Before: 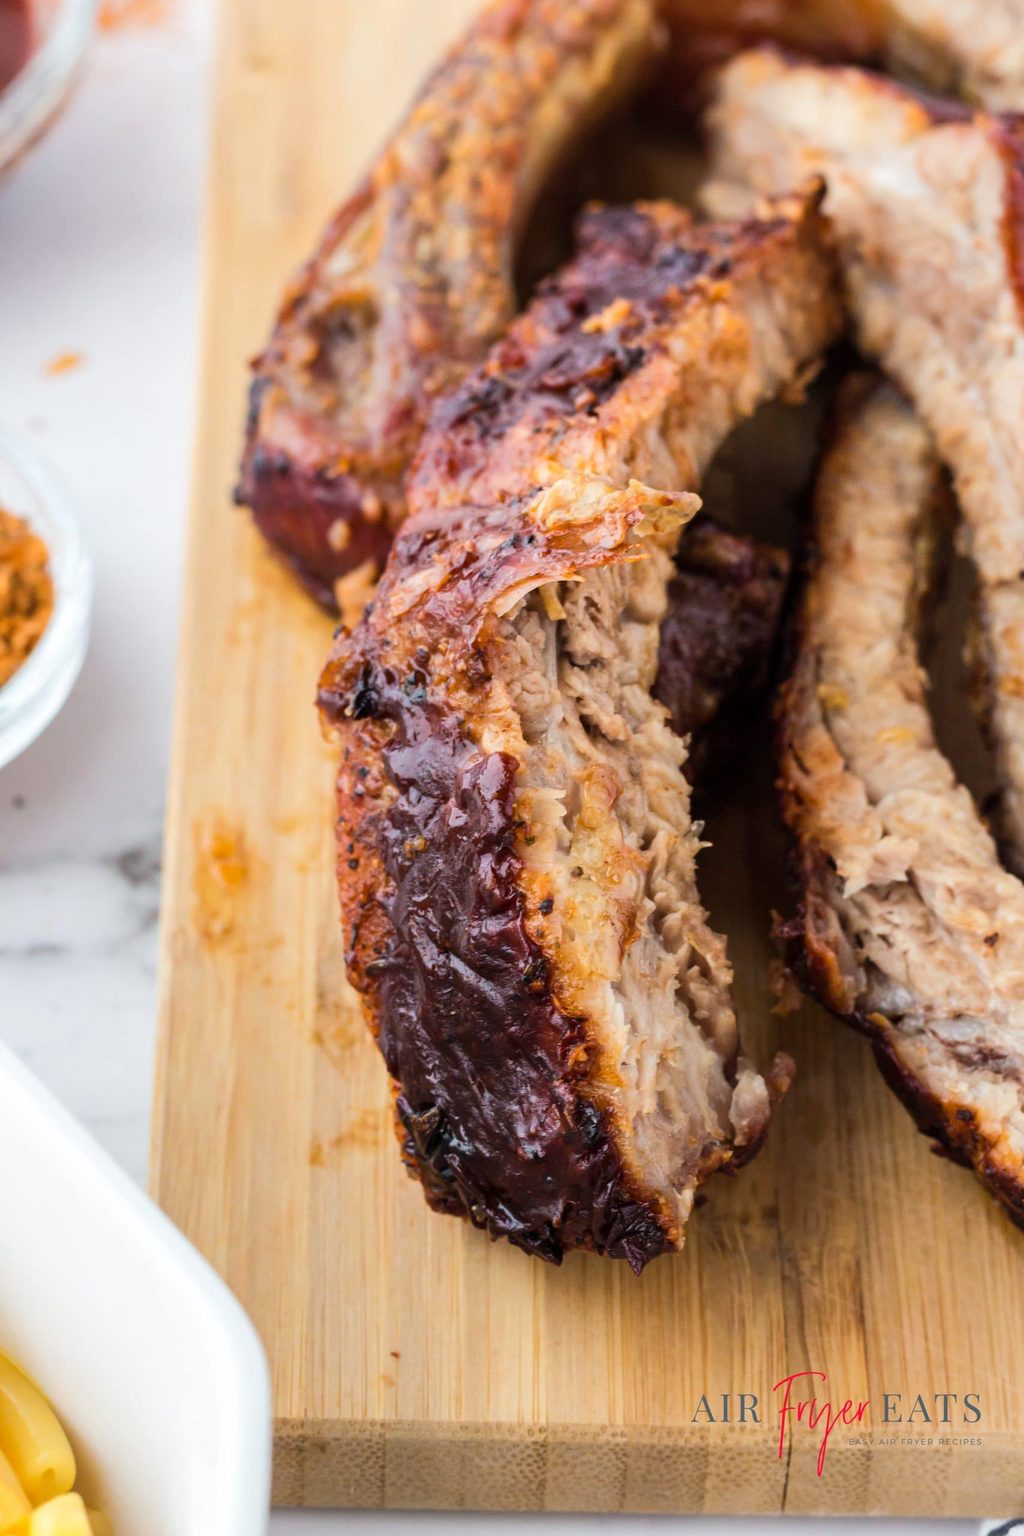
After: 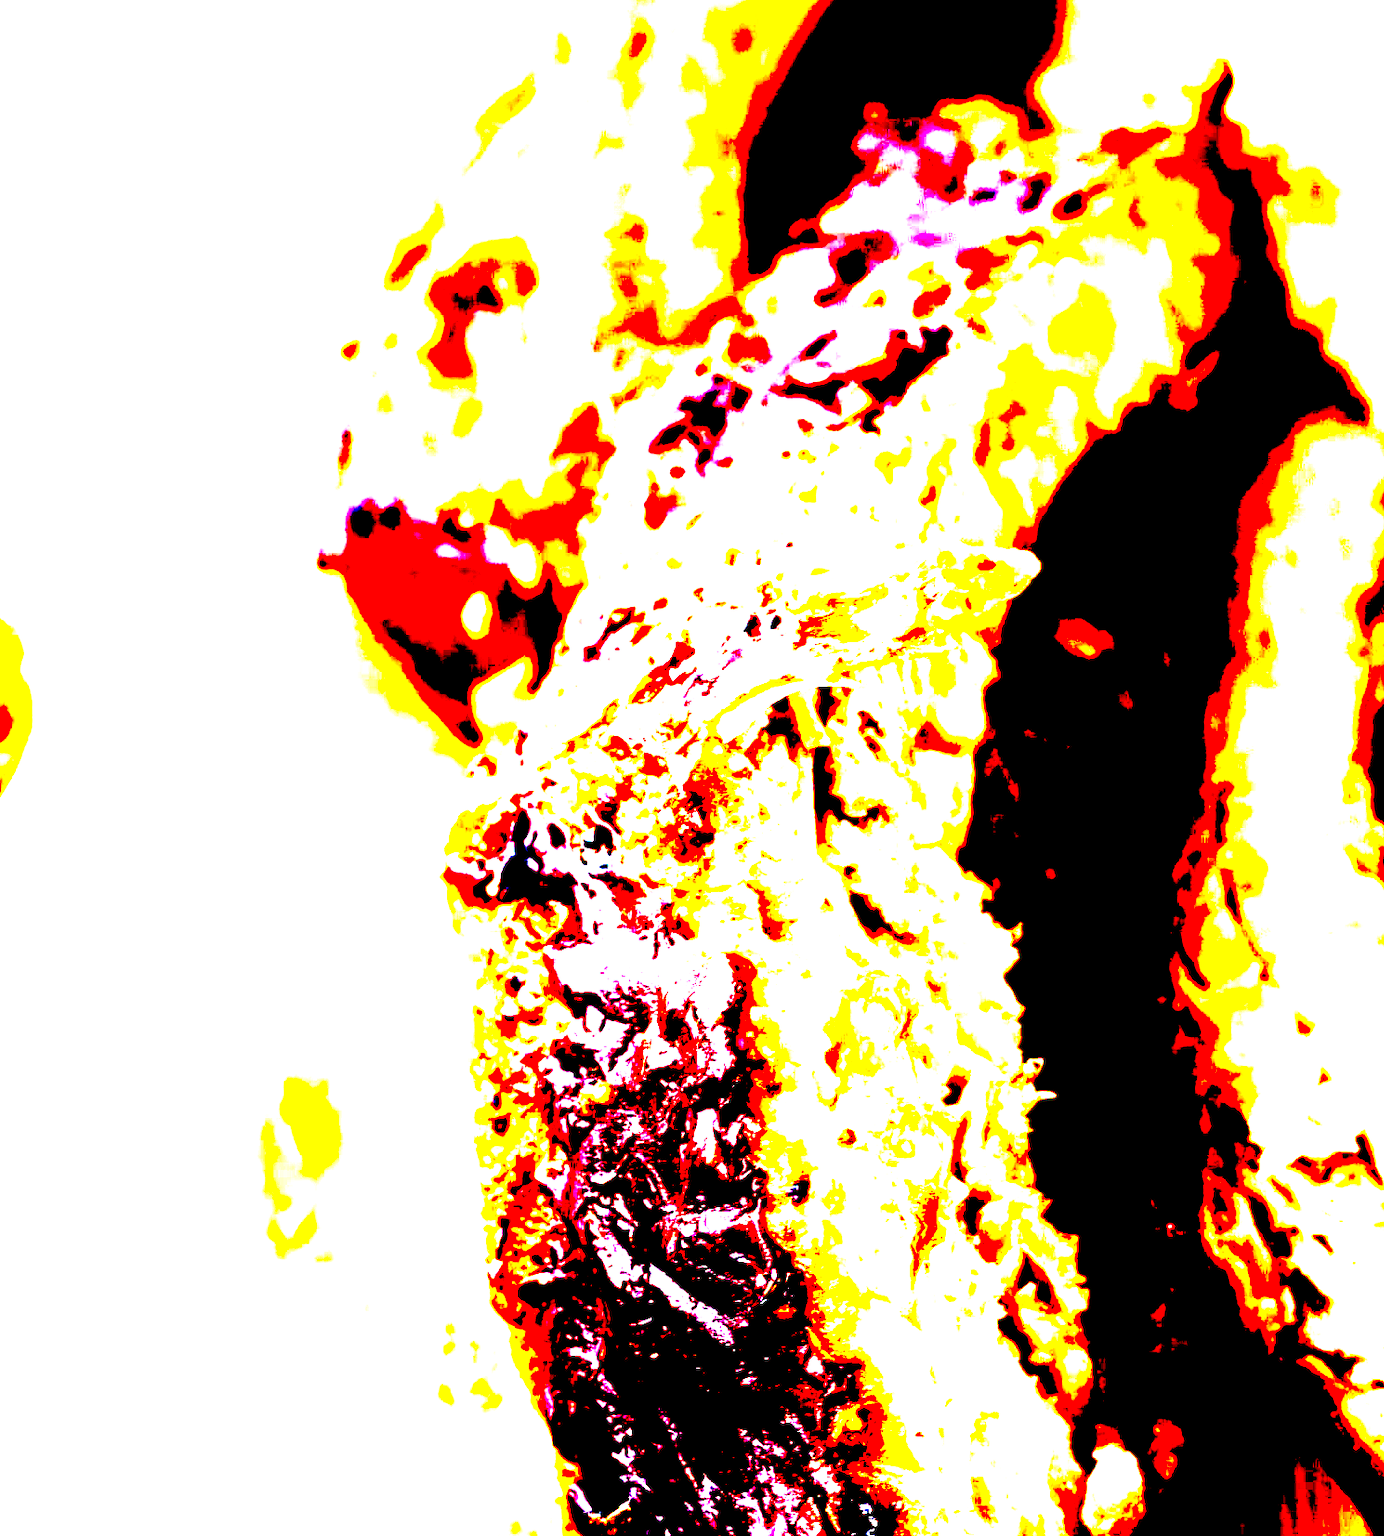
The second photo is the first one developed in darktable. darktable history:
exposure: black level correction 0.1, exposure 3 EV, compensate highlight preservation false
velvia: on, module defaults
crop: left 3.015%, top 8.969%, right 9.647%, bottom 26.457%
